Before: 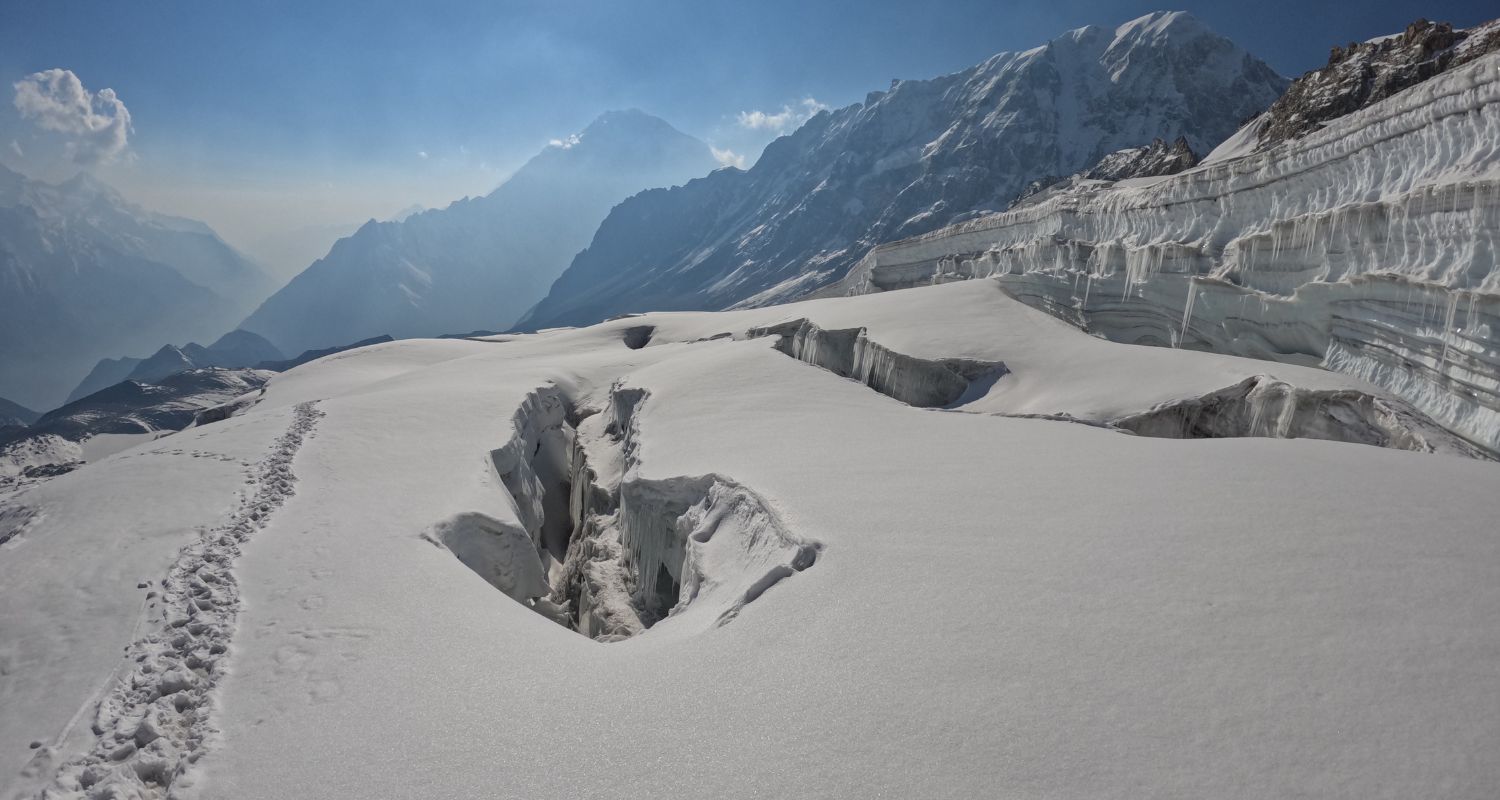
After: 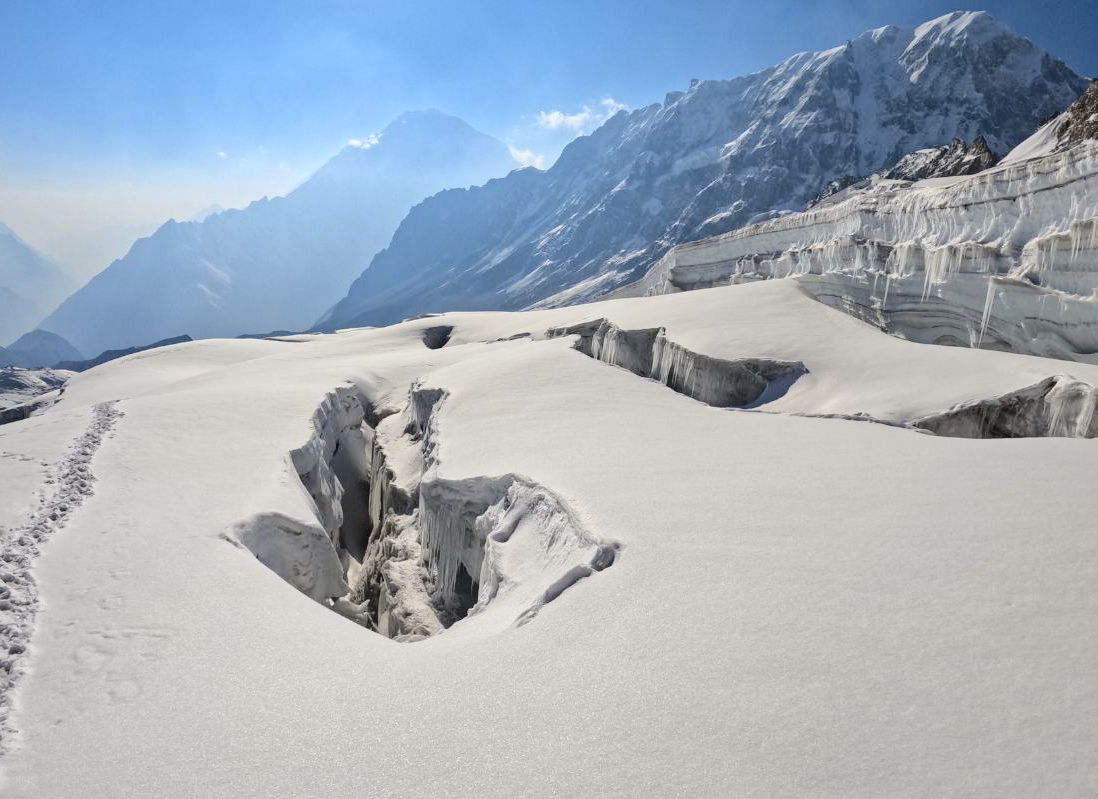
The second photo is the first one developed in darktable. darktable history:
tone curve: curves: ch0 [(0, 0.019) (0.078, 0.058) (0.223, 0.217) (0.424, 0.553) (0.631, 0.764) (0.816, 0.932) (1, 1)]; ch1 [(0, 0) (0.262, 0.227) (0.417, 0.386) (0.469, 0.467) (0.502, 0.503) (0.544, 0.548) (0.57, 0.579) (0.608, 0.62) (0.65, 0.68) (0.994, 0.987)]; ch2 [(0, 0) (0.262, 0.188) (0.5, 0.504) (0.553, 0.592) (0.599, 0.653) (1, 1)], color space Lab, independent channels, preserve colors none
local contrast: mode bilateral grid, contrast 100, coarseness 100, detail 108%, midtone range 0.2
crop: left 13.443%, right 13.31%
